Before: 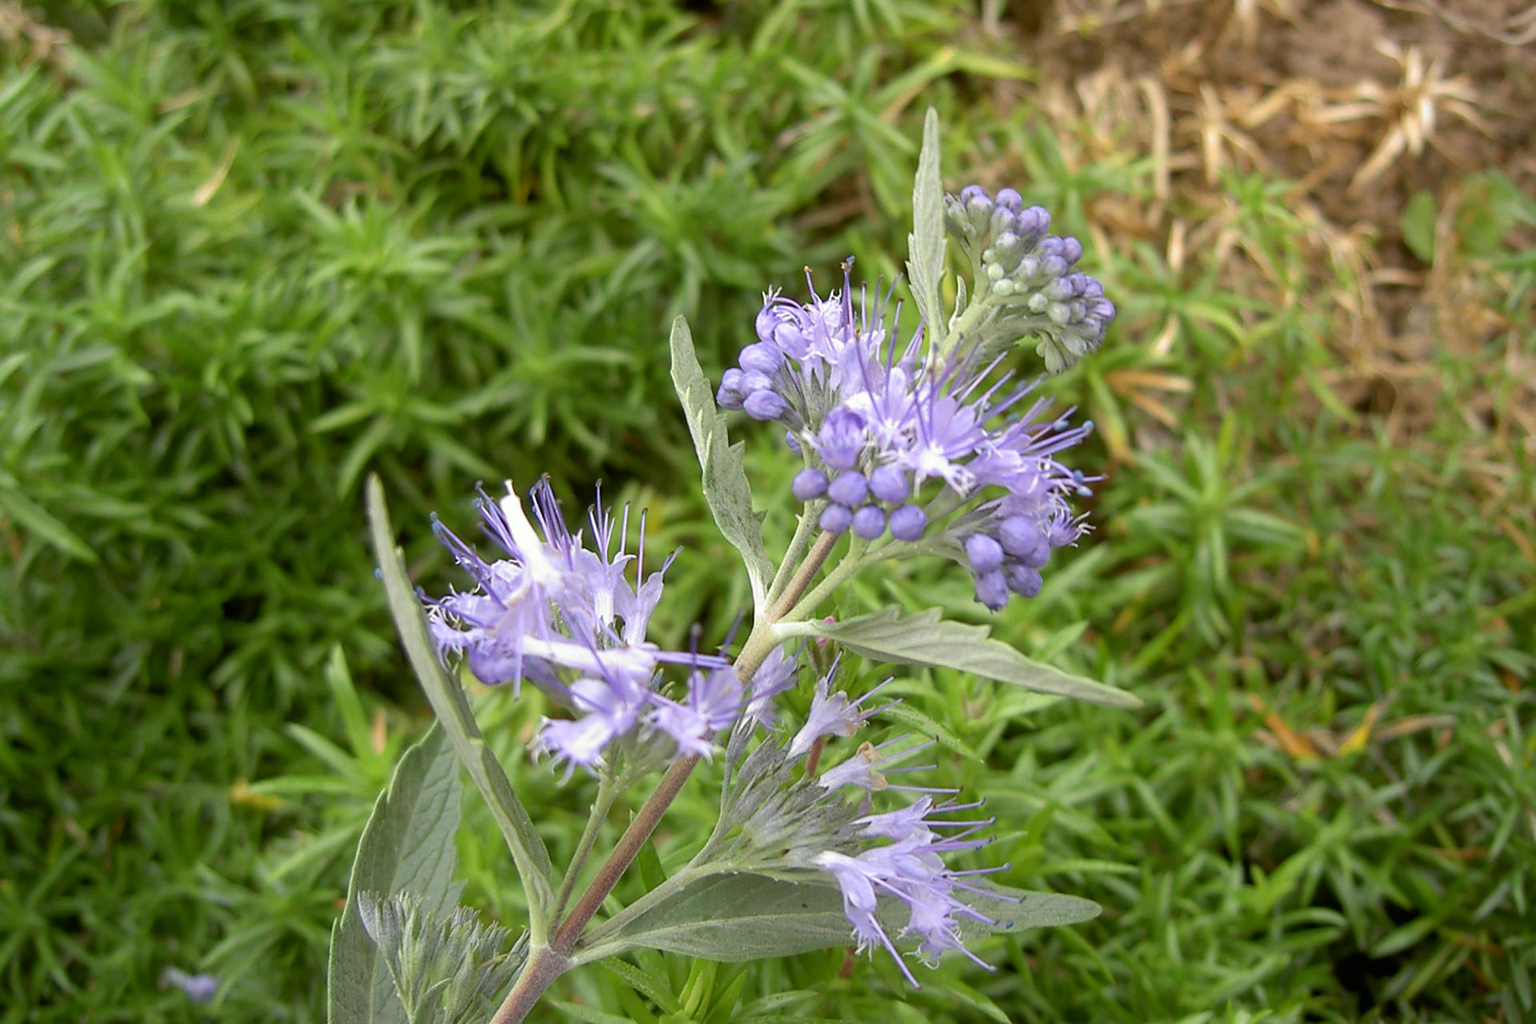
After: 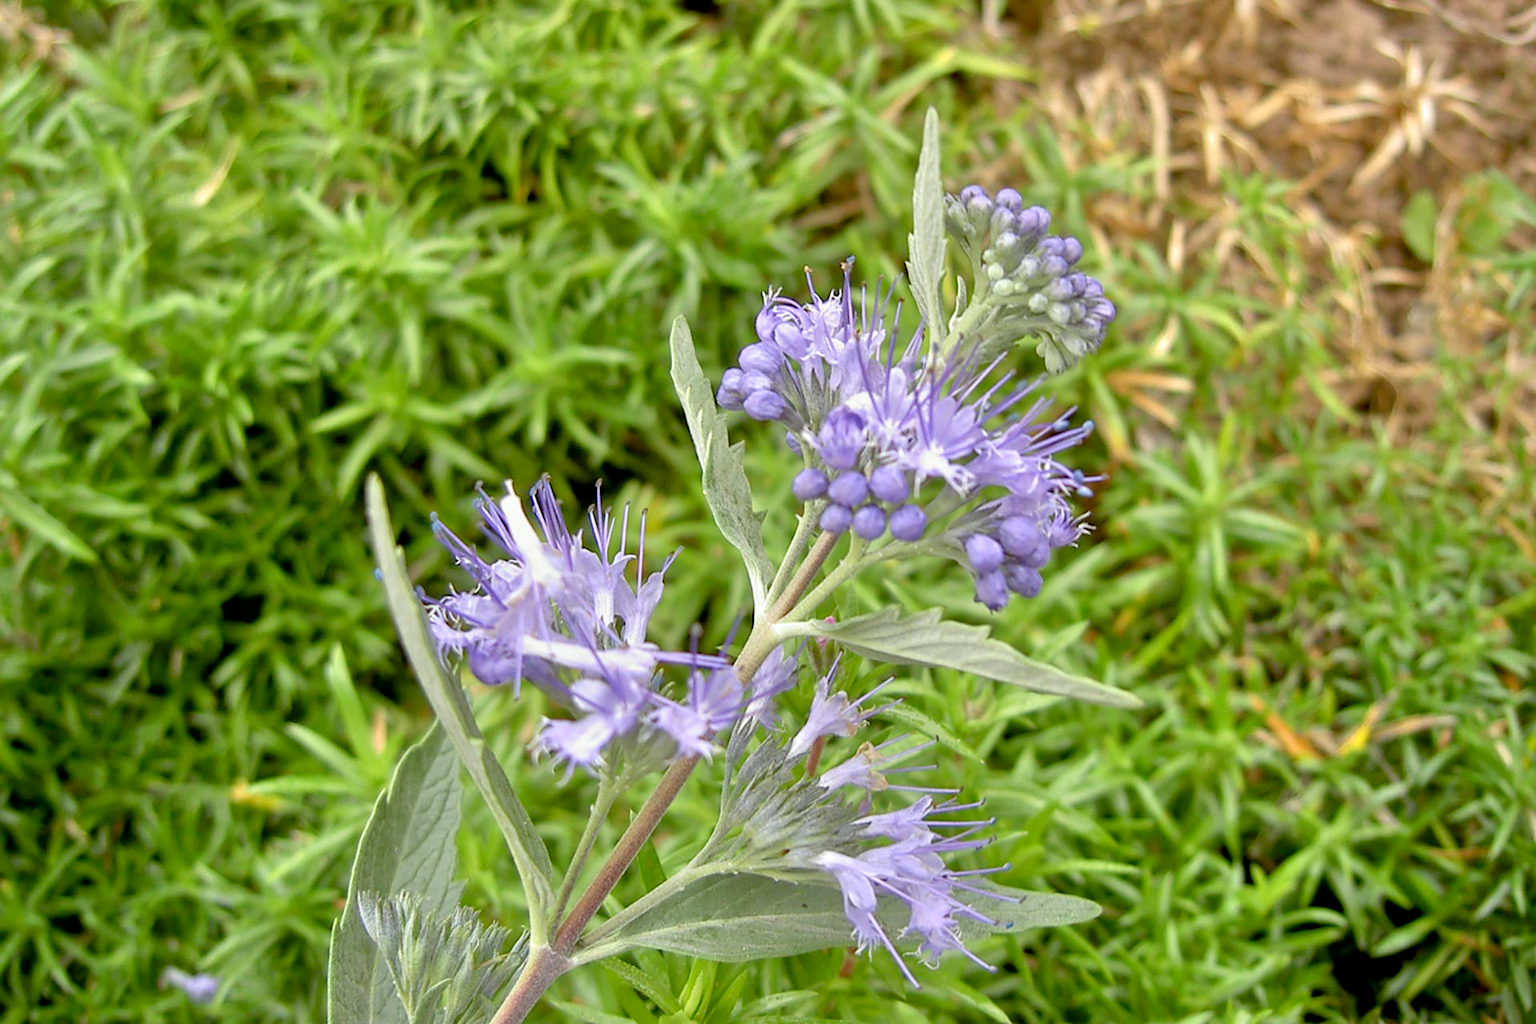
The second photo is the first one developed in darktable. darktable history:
tone equalizer: -7 EV 0.15 EV, -6 EV 0.6 EV, -5 EV 1.15 EV, -4 EV 1.33 EV, -3 EV 1.15 EV, -2 EV 0.6 EV, -1 EV 0.15 EV, mask exposure compensation -0.5 EV
local contrast: mode bilateral grid, contrast 20, coarseness 50, detail 120%, midtone range 0.2
exposure: black level correction 0.006, exposure -0.226 EV, compensate highlight preservation false
